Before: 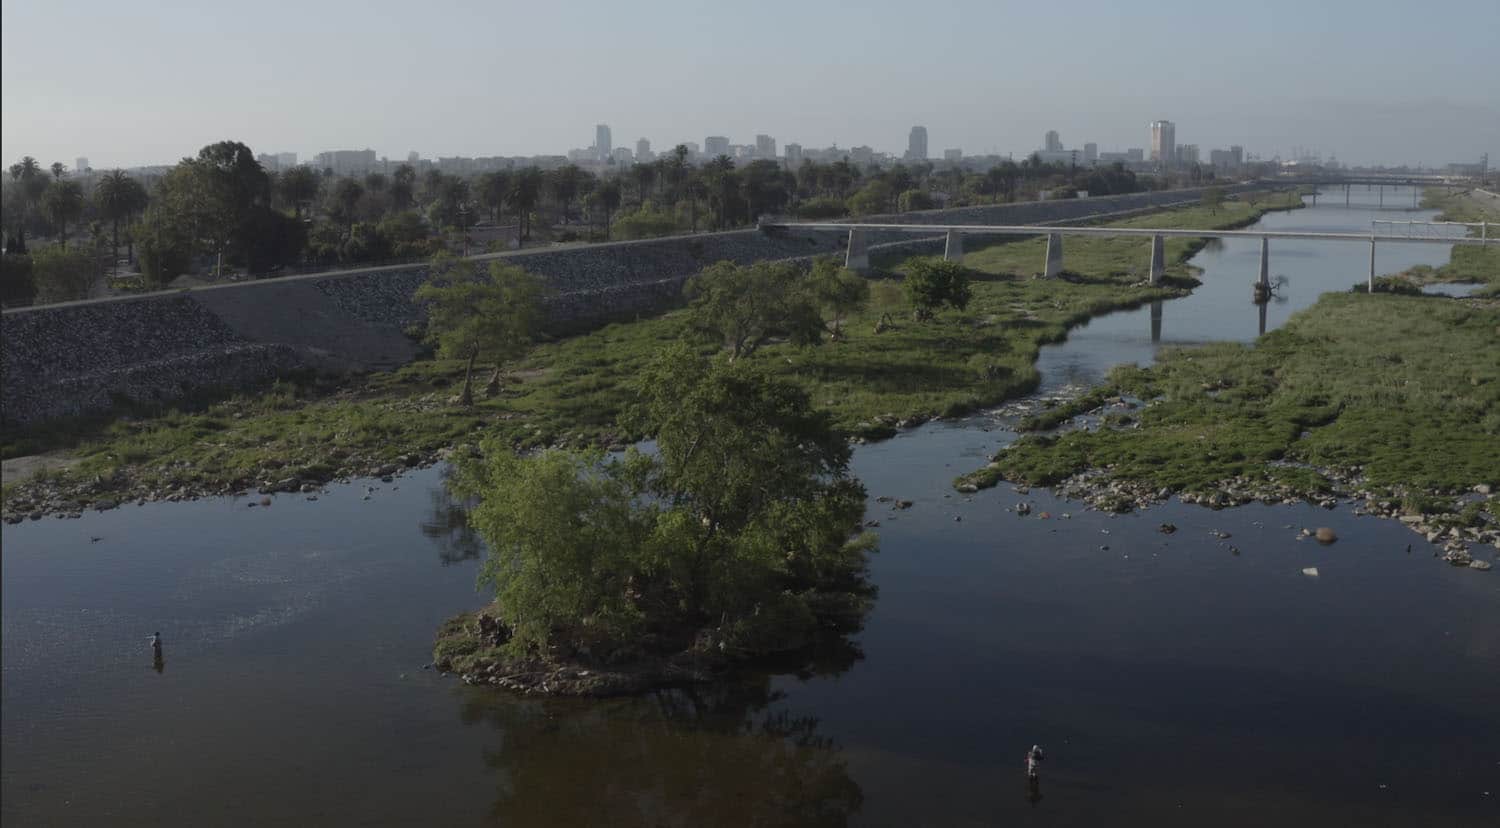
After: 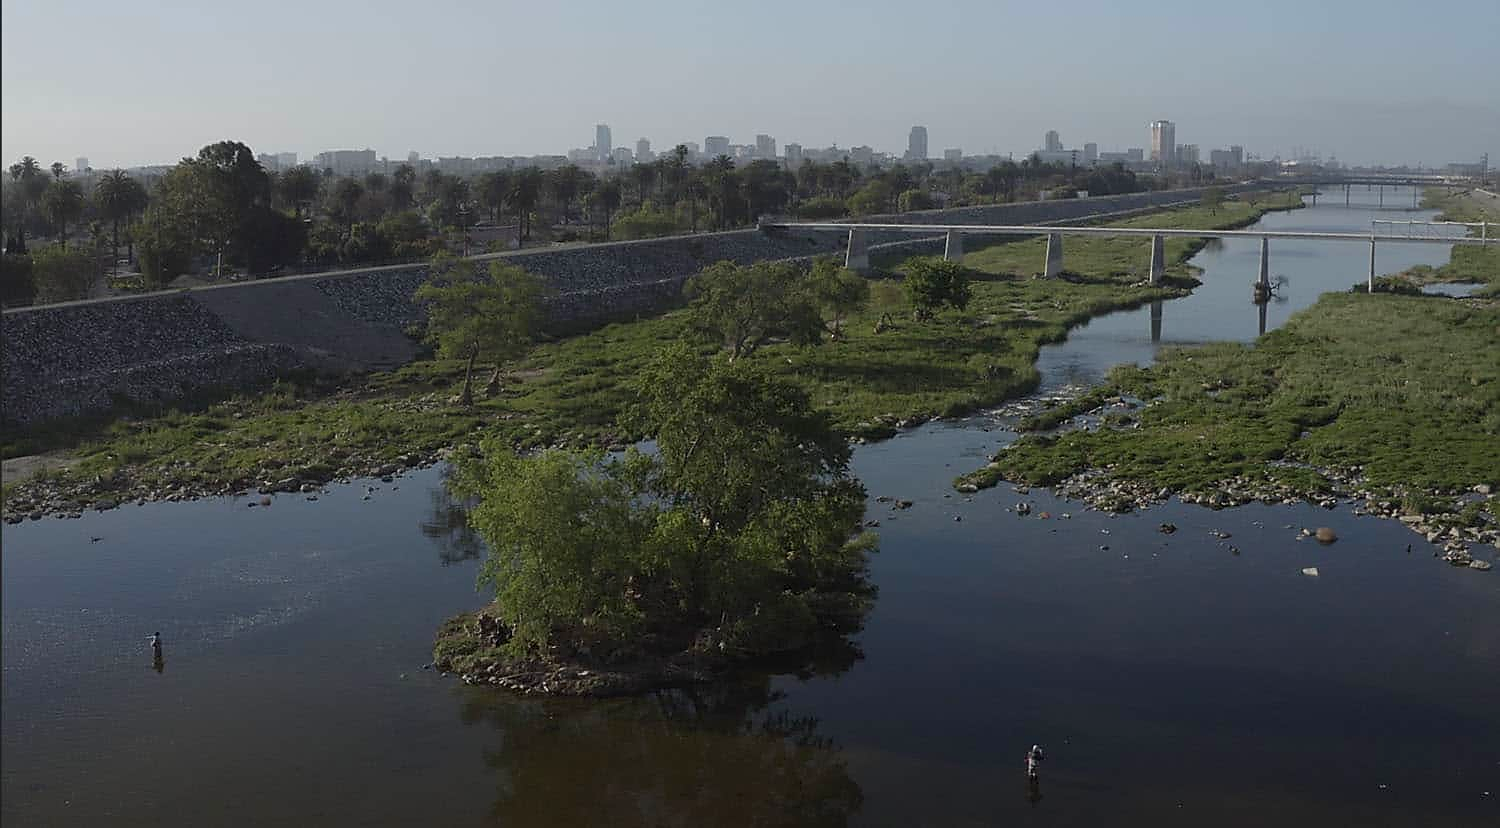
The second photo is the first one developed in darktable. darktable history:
sharpen: radius 1.4, amount 1.25, threshold 0.7
rotate and perspective: automatic cropping off
contrast brightness saturation: contrast 0.04, saturation 0.16
